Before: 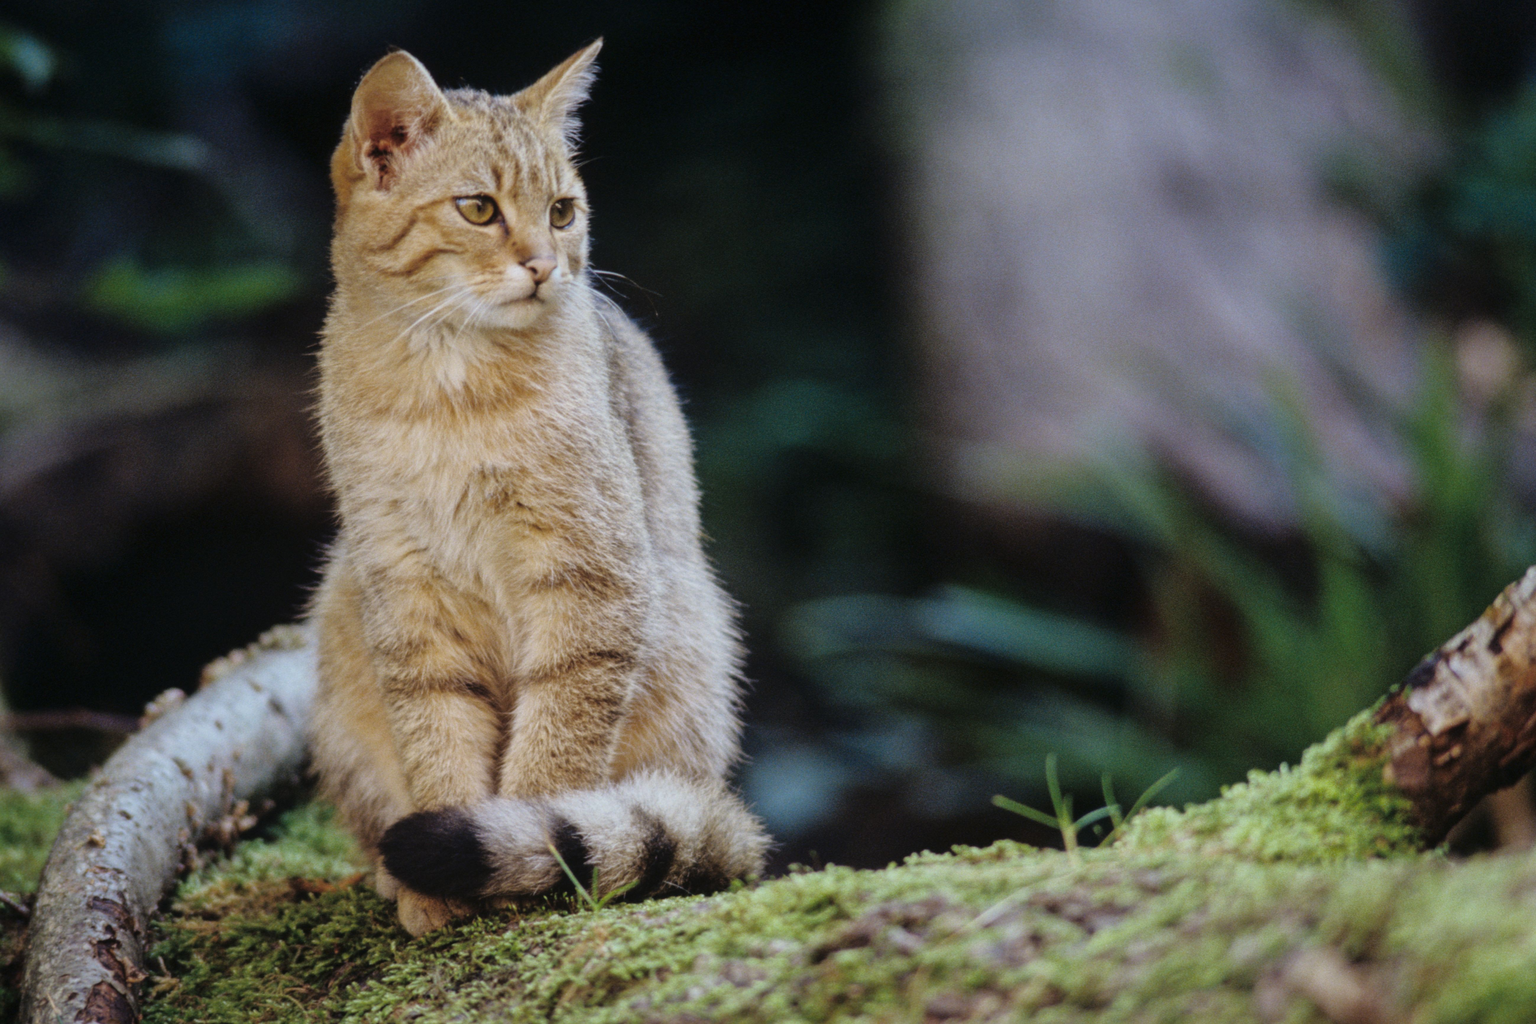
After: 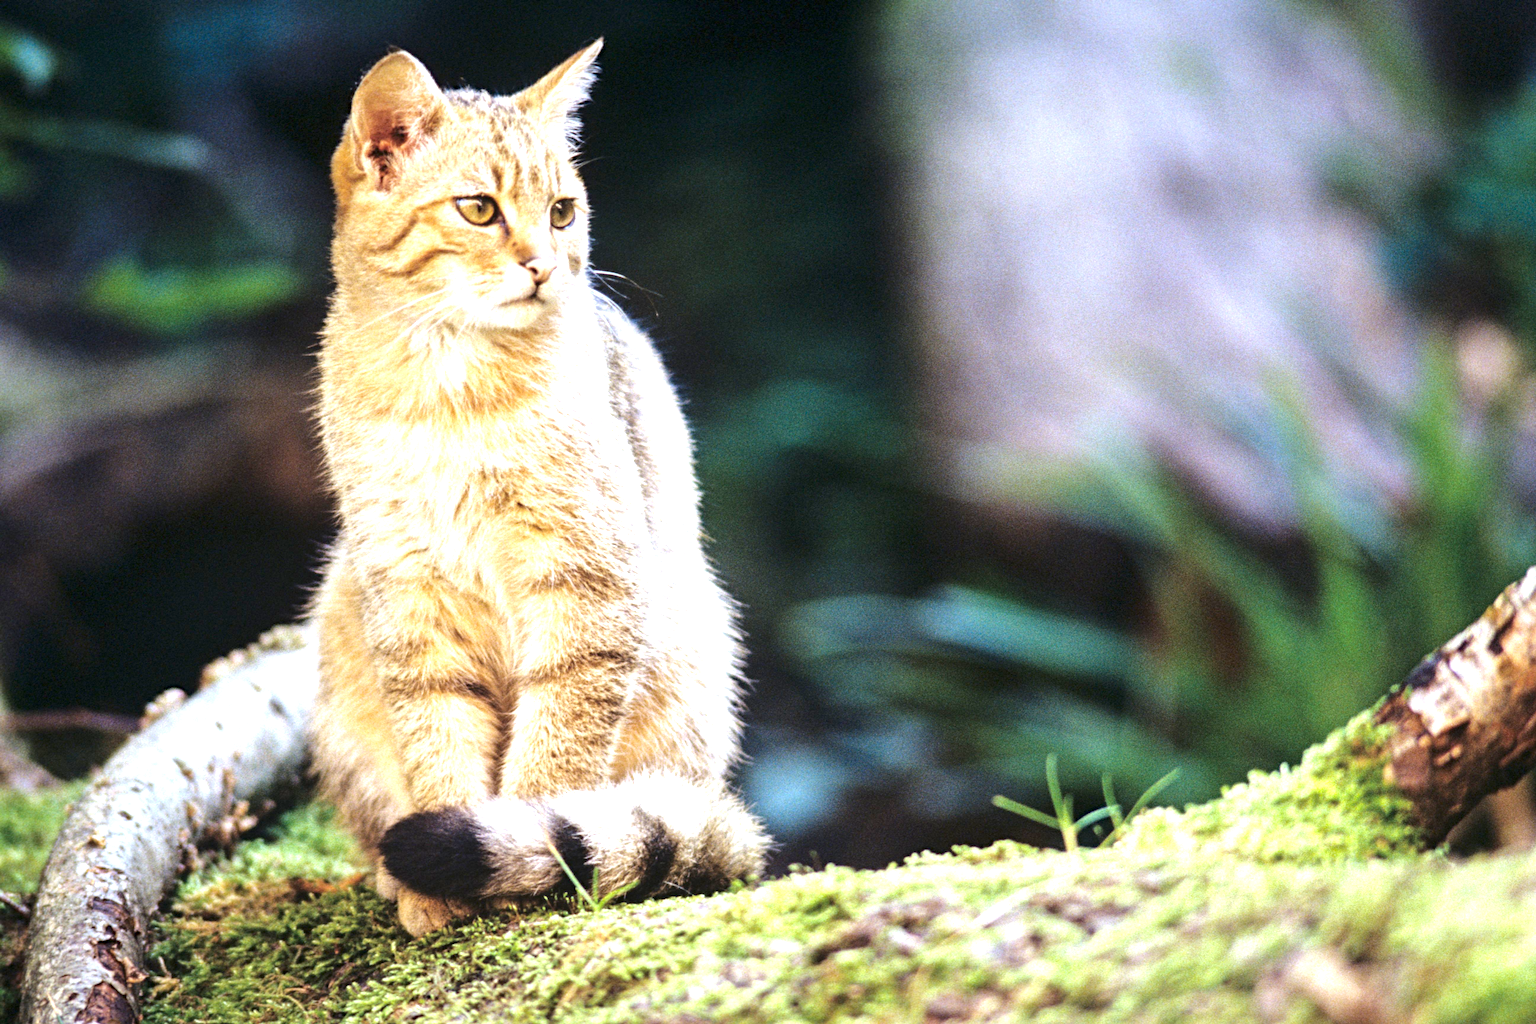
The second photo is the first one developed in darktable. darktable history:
exposure: black level correction 0.001, exposure 1.719 EV, compensate exposure bias true, compensate highlight preservation false
haze removal: compatibility mode true, adaptive false
contrast equalizer: y [[0.5, 0.504, 0.515, 0.527, 0.535, 0.534], [0.5 ×6], [0.491, 0.387, 0.179, 0.068, 0.068, 0.068], [0 ×5, 0.023], [0 ×6]]
